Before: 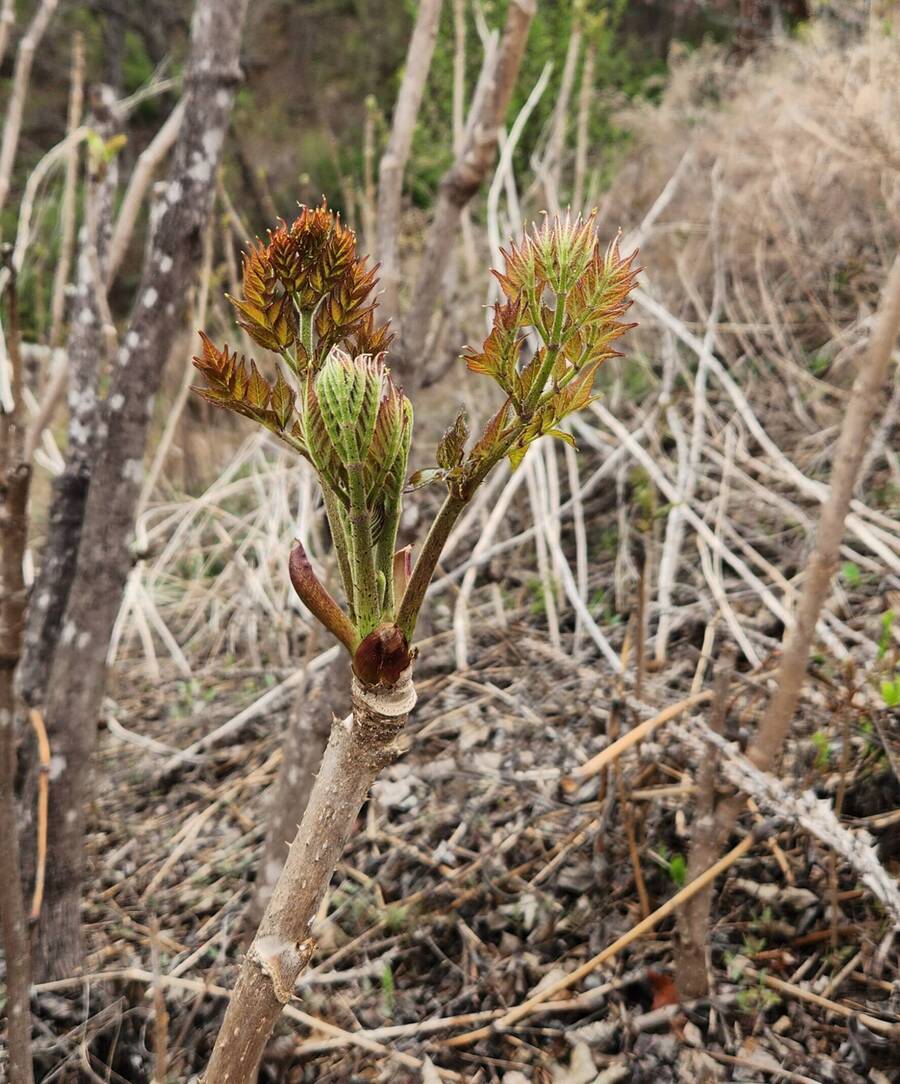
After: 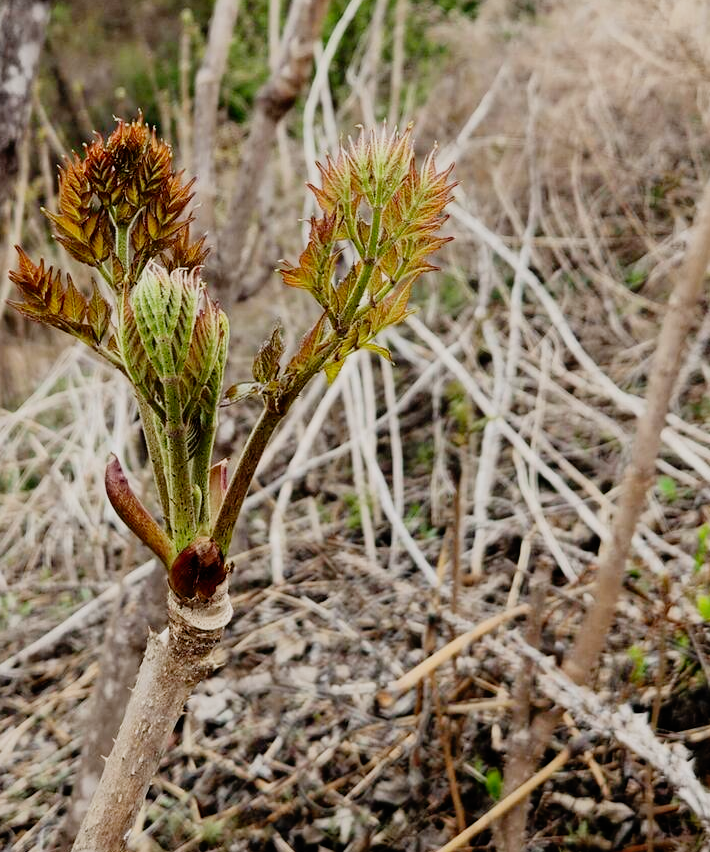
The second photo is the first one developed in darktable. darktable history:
filmic rgb: black relative exposure -7.77 EV, white relative exposure 4.39 EV, threshold 5.94 EV, hardness 3.75, latitude 49.06%, contrast 1.101, preserve chrominance no, color science v5 (2021), contrast in shadows safe, contrast in highlights safe, enable highlight reconstruction true
crop and rotate: left 20.548%, top 7.987%, right 0.477%, bottom 13.407%
